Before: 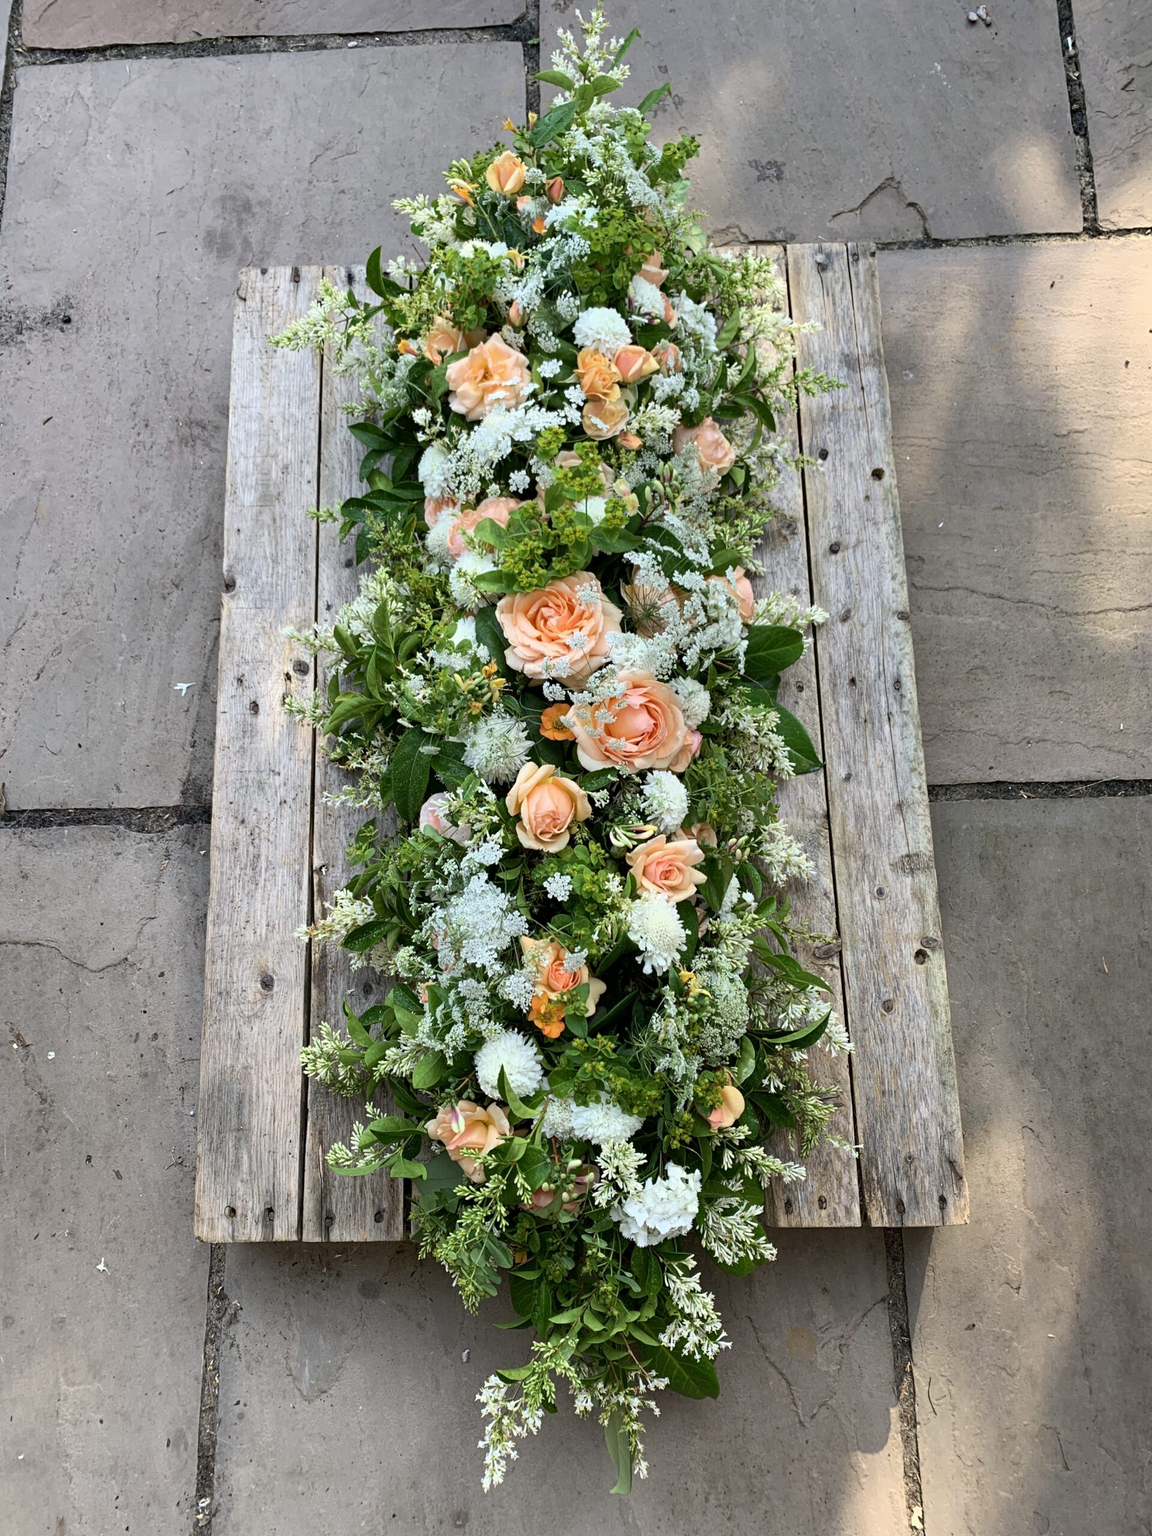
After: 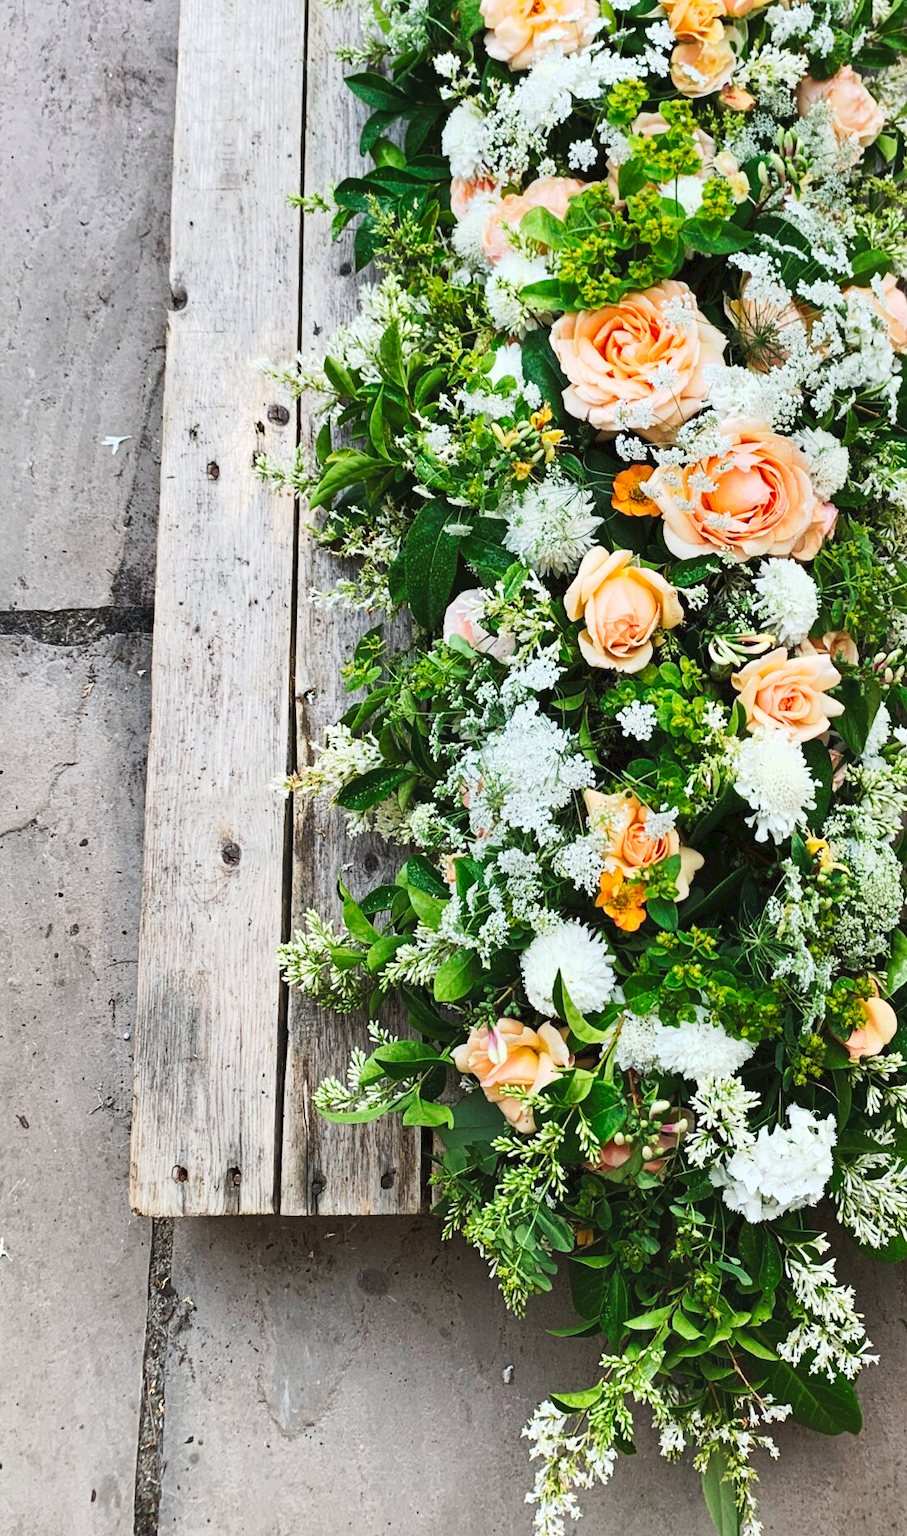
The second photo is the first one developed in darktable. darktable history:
crop: left 8.822%, top 24.136%, right 34.636%, bottom 4.132%
shadows and highlights: shadows 52.06, highlights -28.4, highlights color adjustment 42.78%, soften with gaussian
tone curve: curves: ch0 [(0, 0) (0.003, 0.045) (0.011, 0.054) (0.025, 0.069) (0.044, 0.083) (0.069, 0.101) (0.1, 0.119) (0.136, 0.146) (0.177, 0.177) (0.224, 0.221) (0.277, 0.277) (0.335, 0.362) (0.399, 0.452) (0.468, 0.571) (0.543, 0.666) (0.623, 0.758) (0.709, 0.853) (0.801, 0.896) (0.898, 0.945) (1, 1)], preserve colors none
